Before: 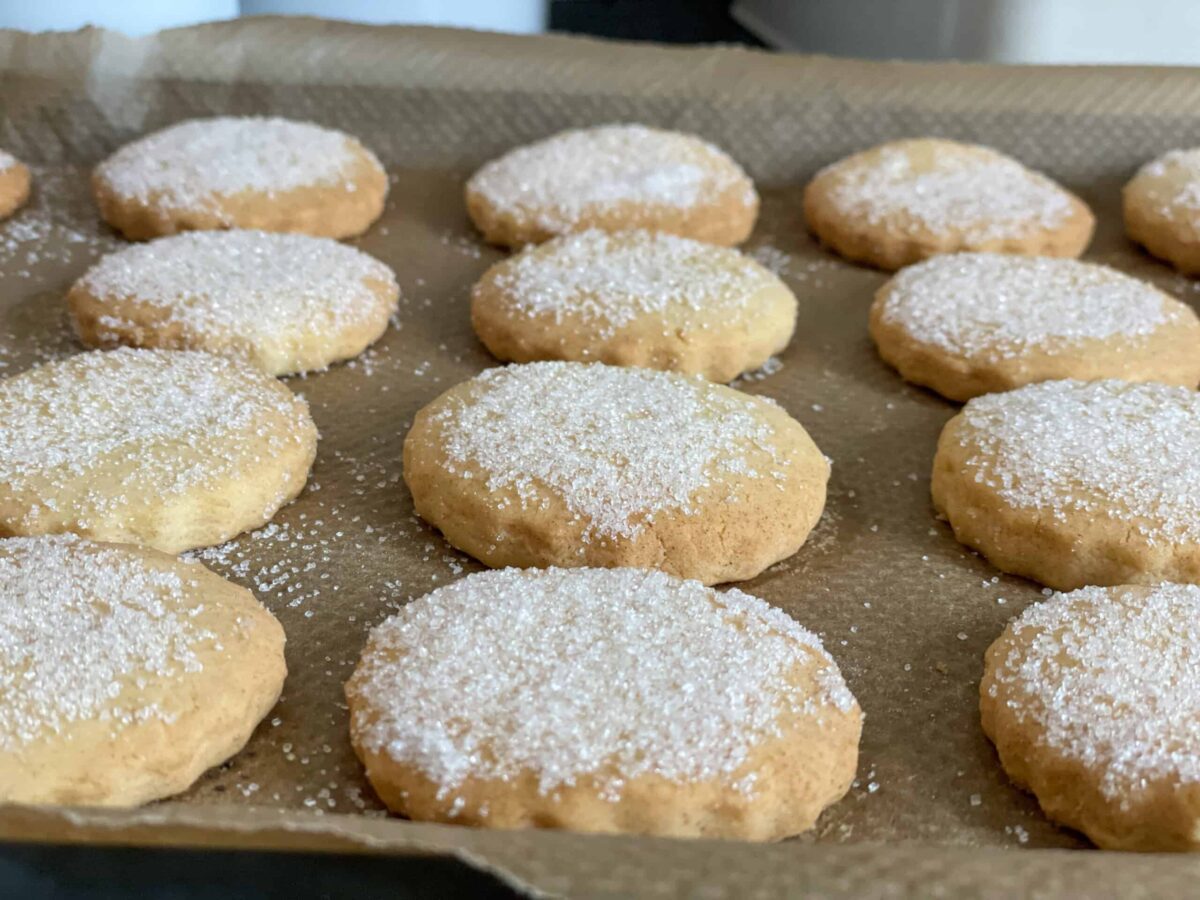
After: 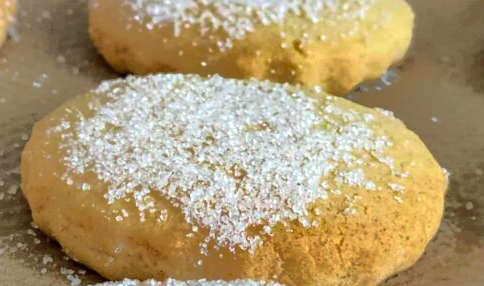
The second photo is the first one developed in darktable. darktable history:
base curve: curves: ch0 [(0, 0) (0.028, 0.03) (0.121, 0.232) (0.46, 0.748) (0.859, 0.968) (1, 1)]
local contrast: mode bilateral grid, contrast 20, coarseness 50, detail 128%, midtone range 0.2
shadows and highlights: shadows 38.87, highlights -75.09
crop: left 31.898%, top 32.107%, right 27.465%, bottom 35.339%
